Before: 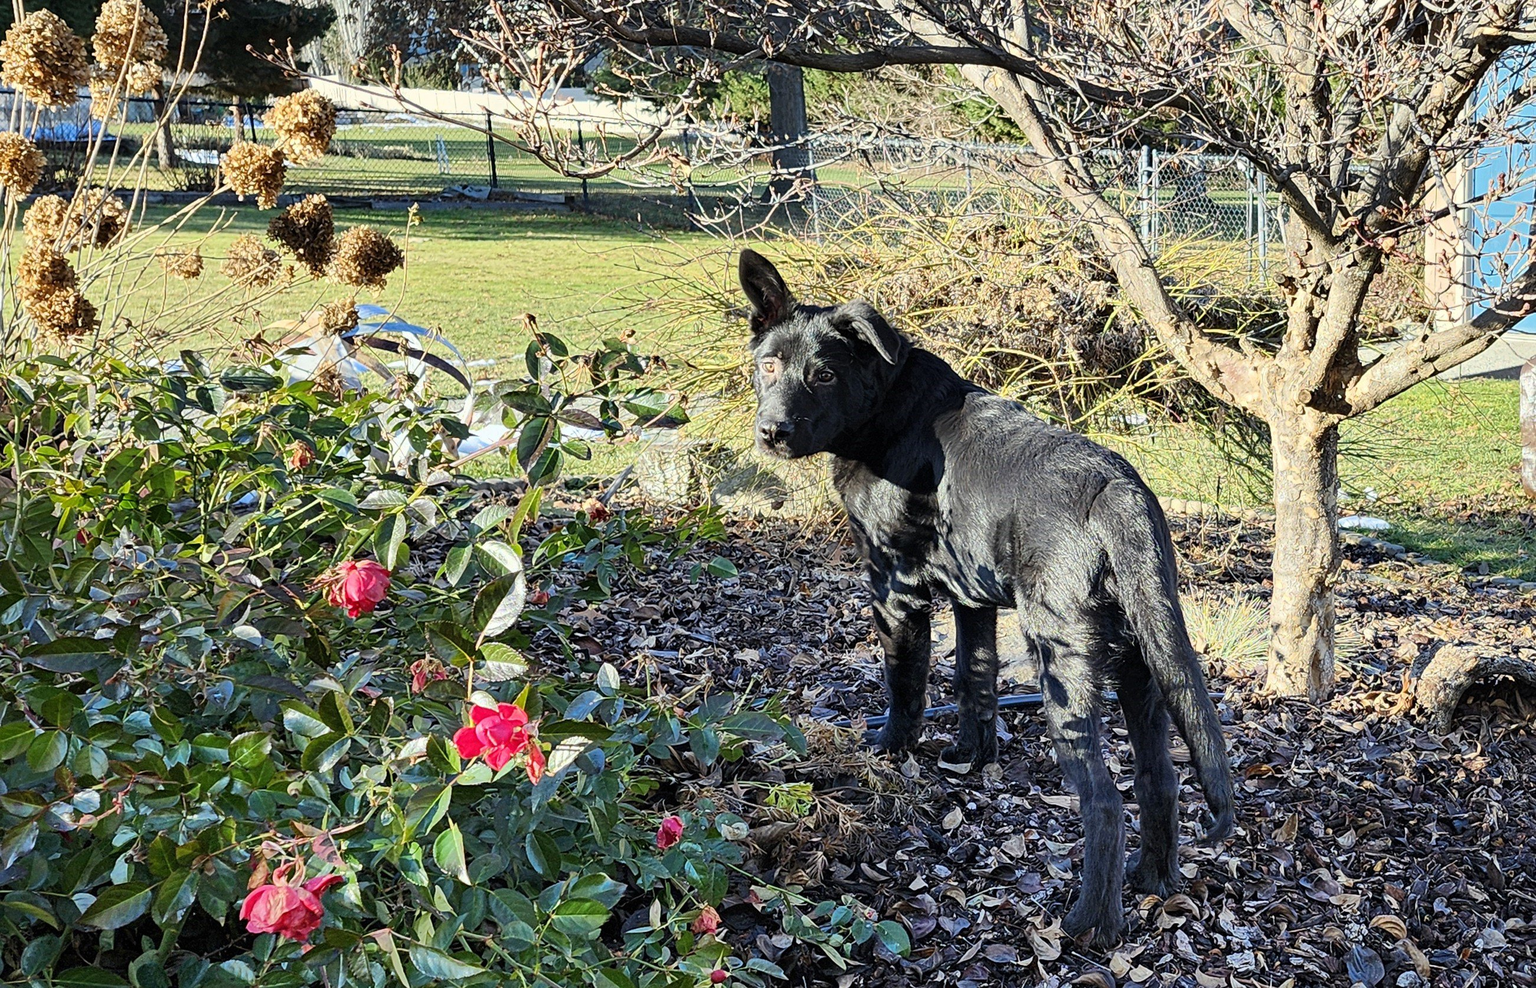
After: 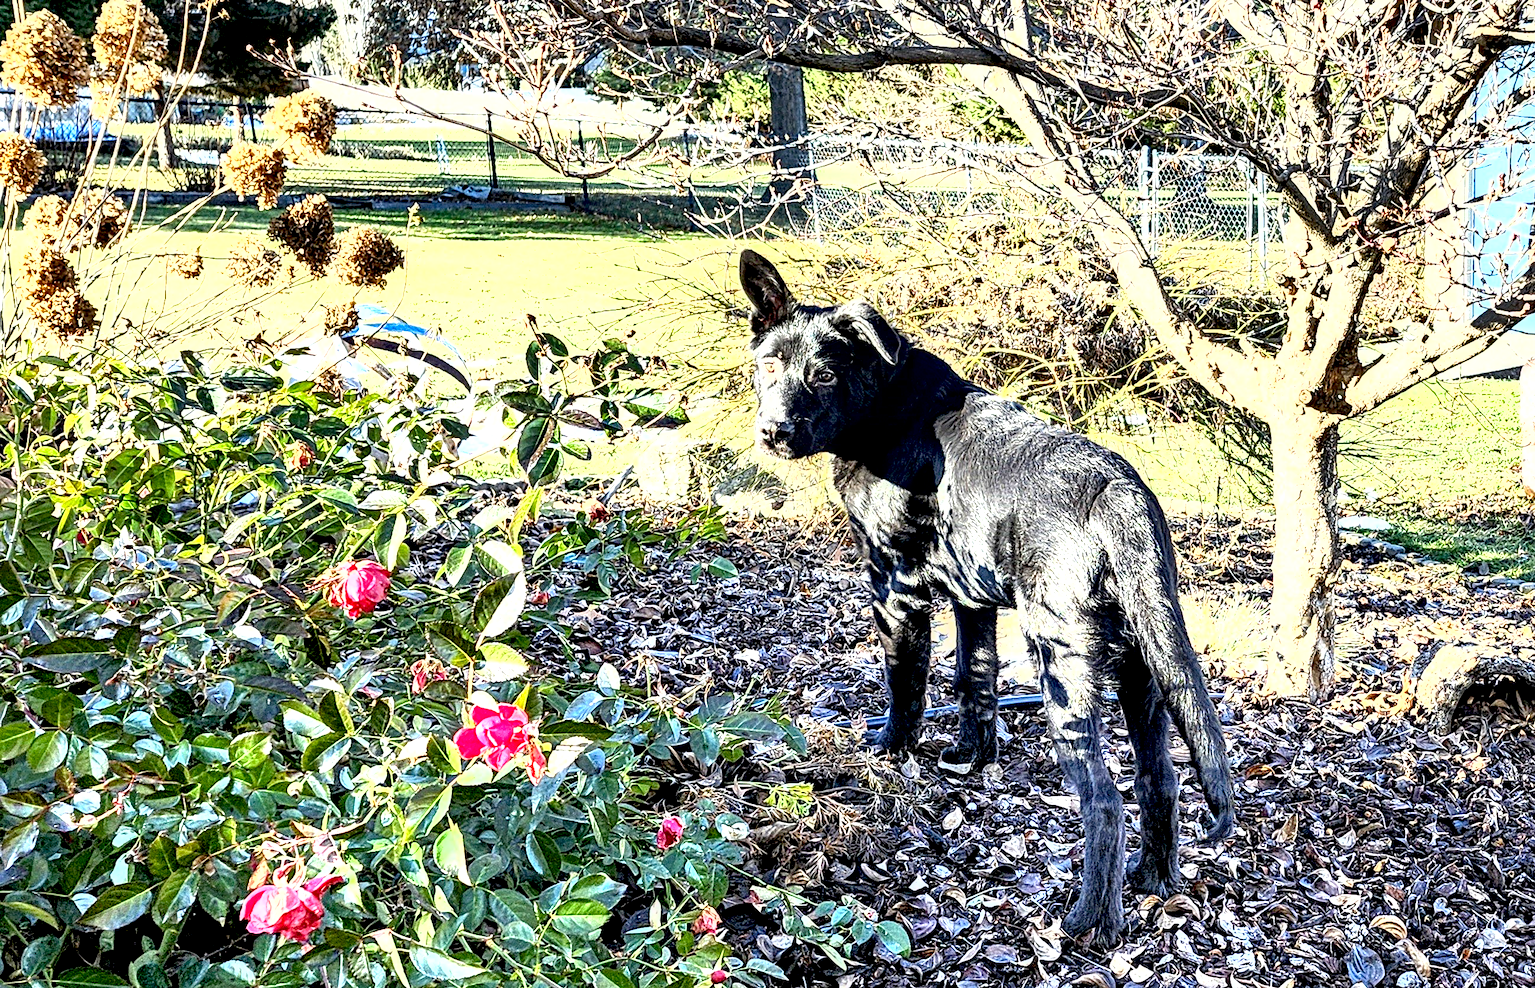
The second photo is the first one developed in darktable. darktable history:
shadows and highlights: low approximation 0.01, soften with gaussian
local contrast: highlights 60%, shadows 60%, detail 160%
exposure: black level correction 0.009, exposure 1.425 EV, compensate highlight preservation false
